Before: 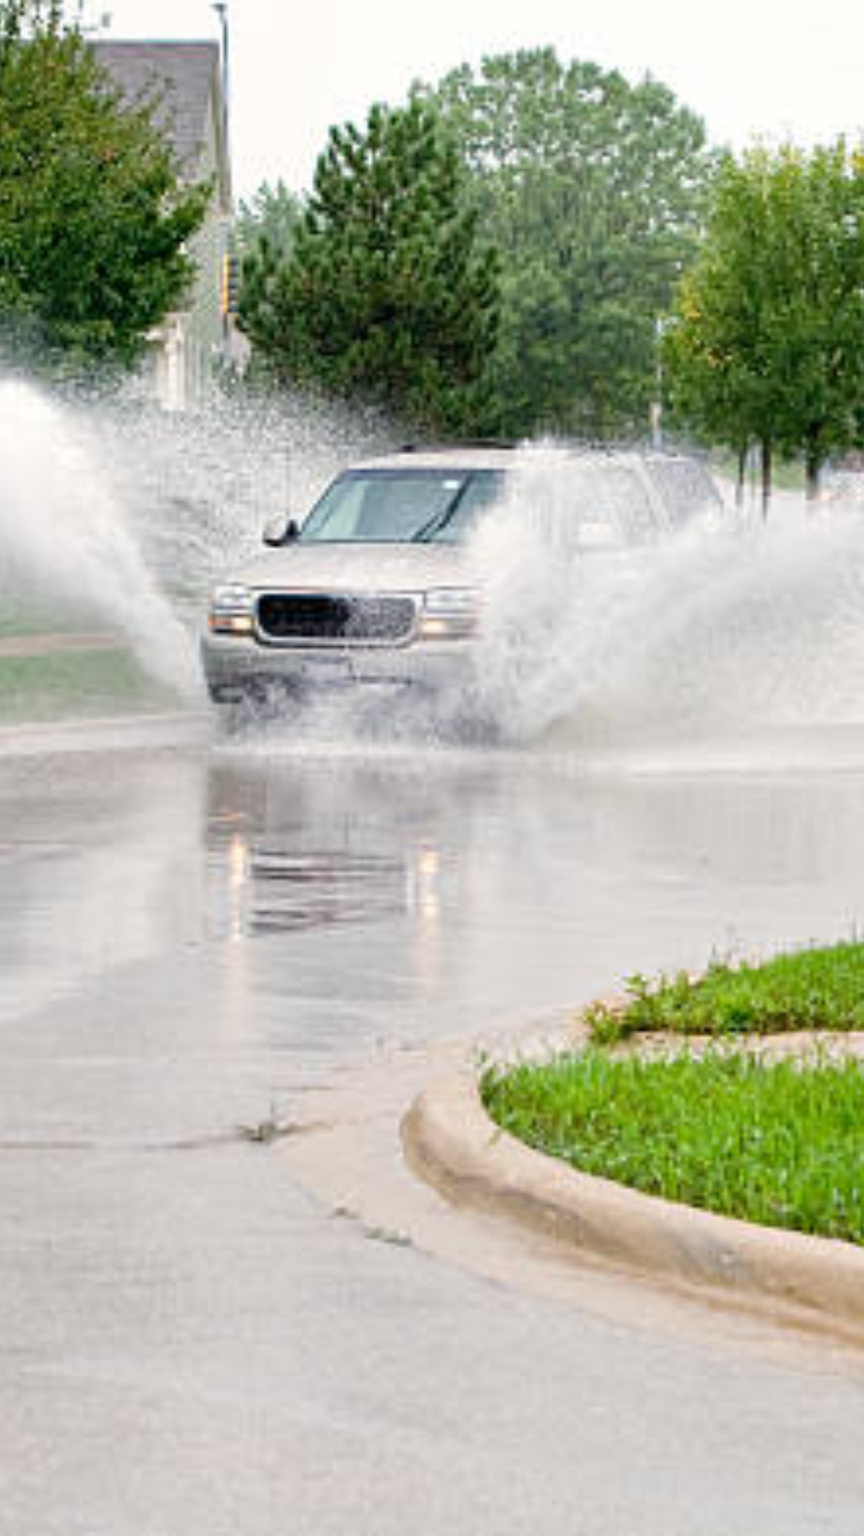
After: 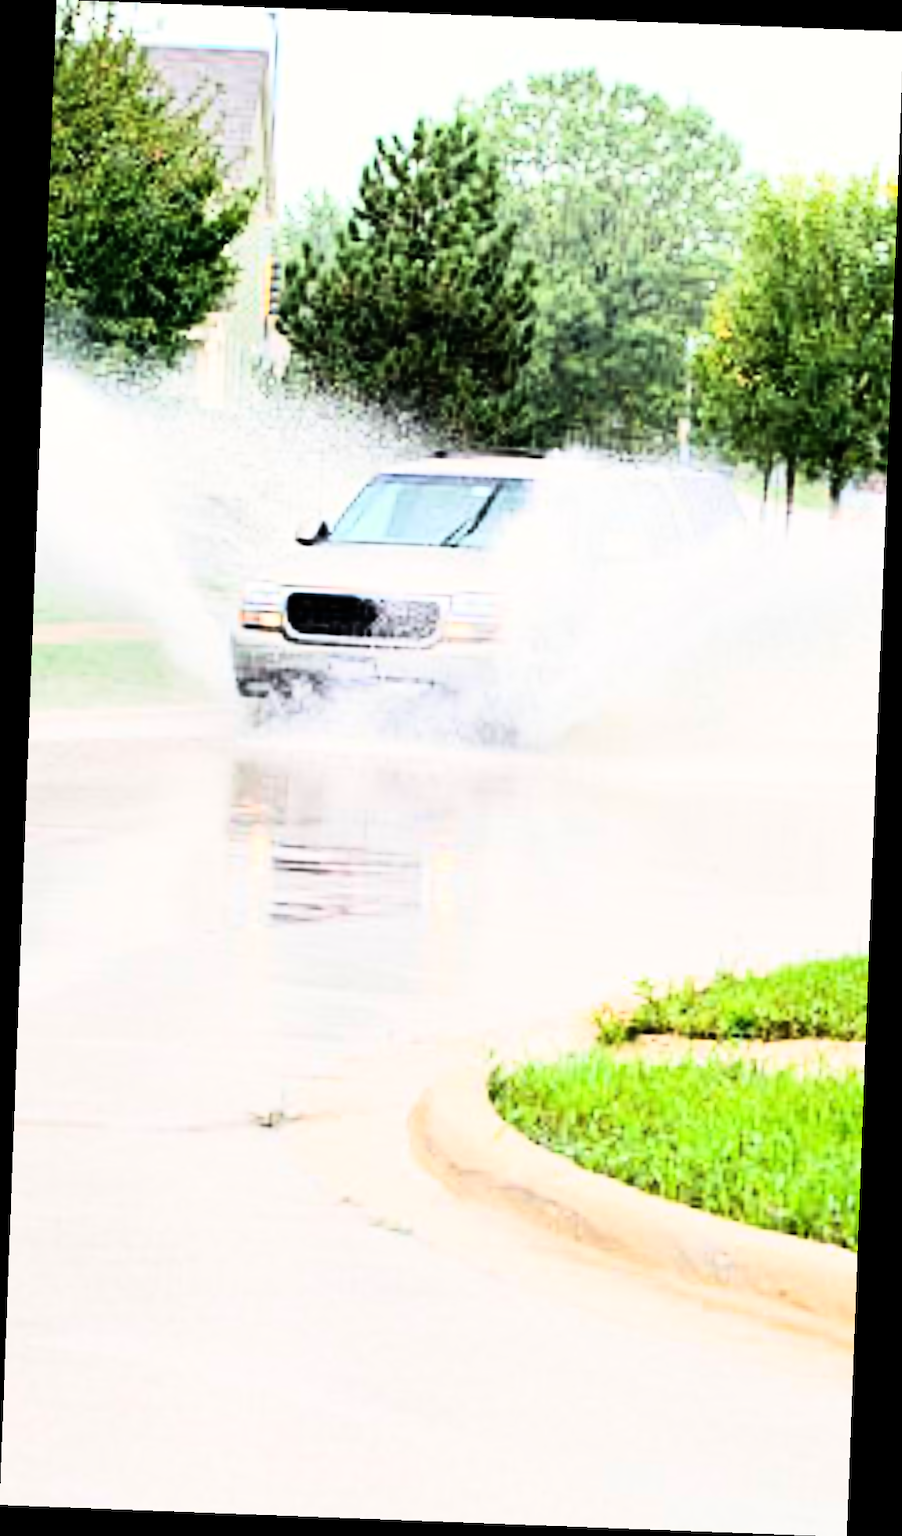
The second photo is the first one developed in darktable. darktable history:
rgb curve: curves: ch0 [(0, 0) (0.21, 0.15) (0.24, 0.21) (0.5, 0.75) (0.75, 0.96) (0.89, 0.99) (1, 1)]; ch1 [(0, 0.02) (0.21, 0.13) (0.25, 0.2) (0.5, 0.67) (0.75, 0.9) (0.89, 0.97) (1, 1)]; ch2 [(0, 0.02) (0.21, 0.13) (0.25, 0.2) (0.5, 0.67) (0.75, 0.9) (0.89, 0.97) (1, 1)], compensate middle gray true
rotate and perspective: rotation 2.17°, automatic cropping off
